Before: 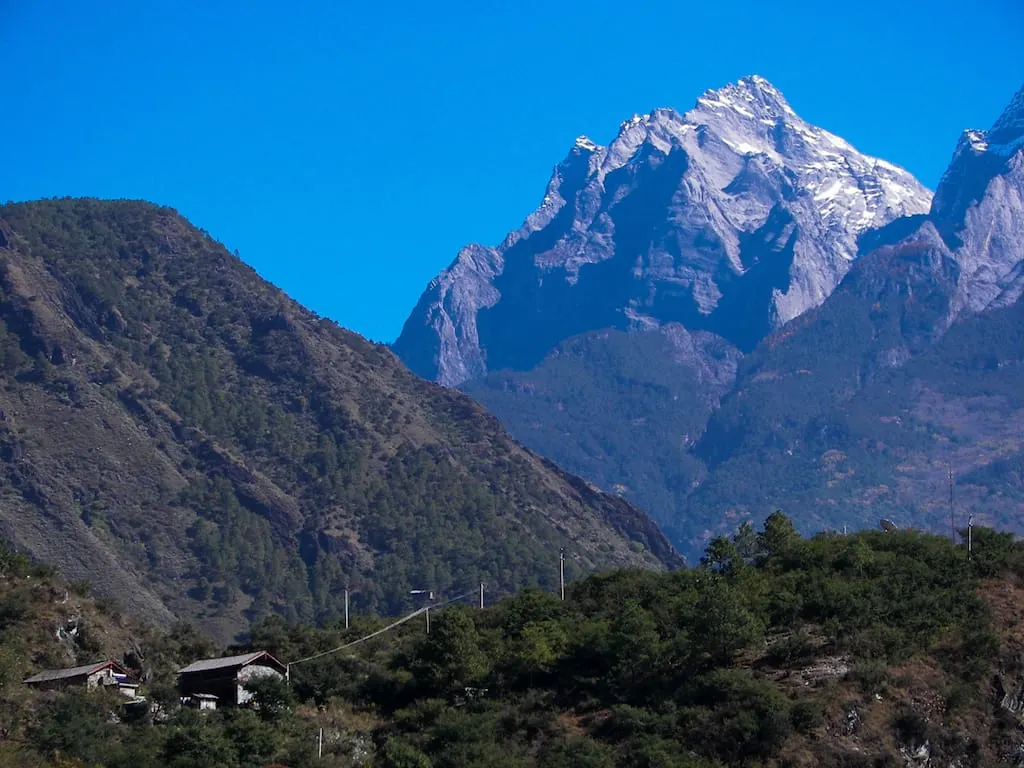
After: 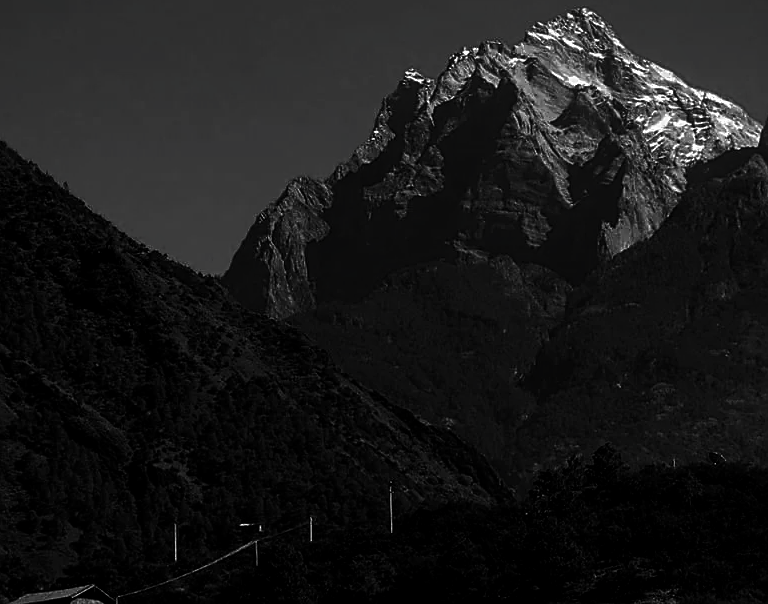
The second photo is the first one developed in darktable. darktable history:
sharpen: on, module defaults
crop: left 16.743%, top 8.753%, right 8.218%, bottom 12.519%
local contrast: detail 114%
contrast brightness saturation: contrast 0.022, brightness -0.982, saturation -0.999
